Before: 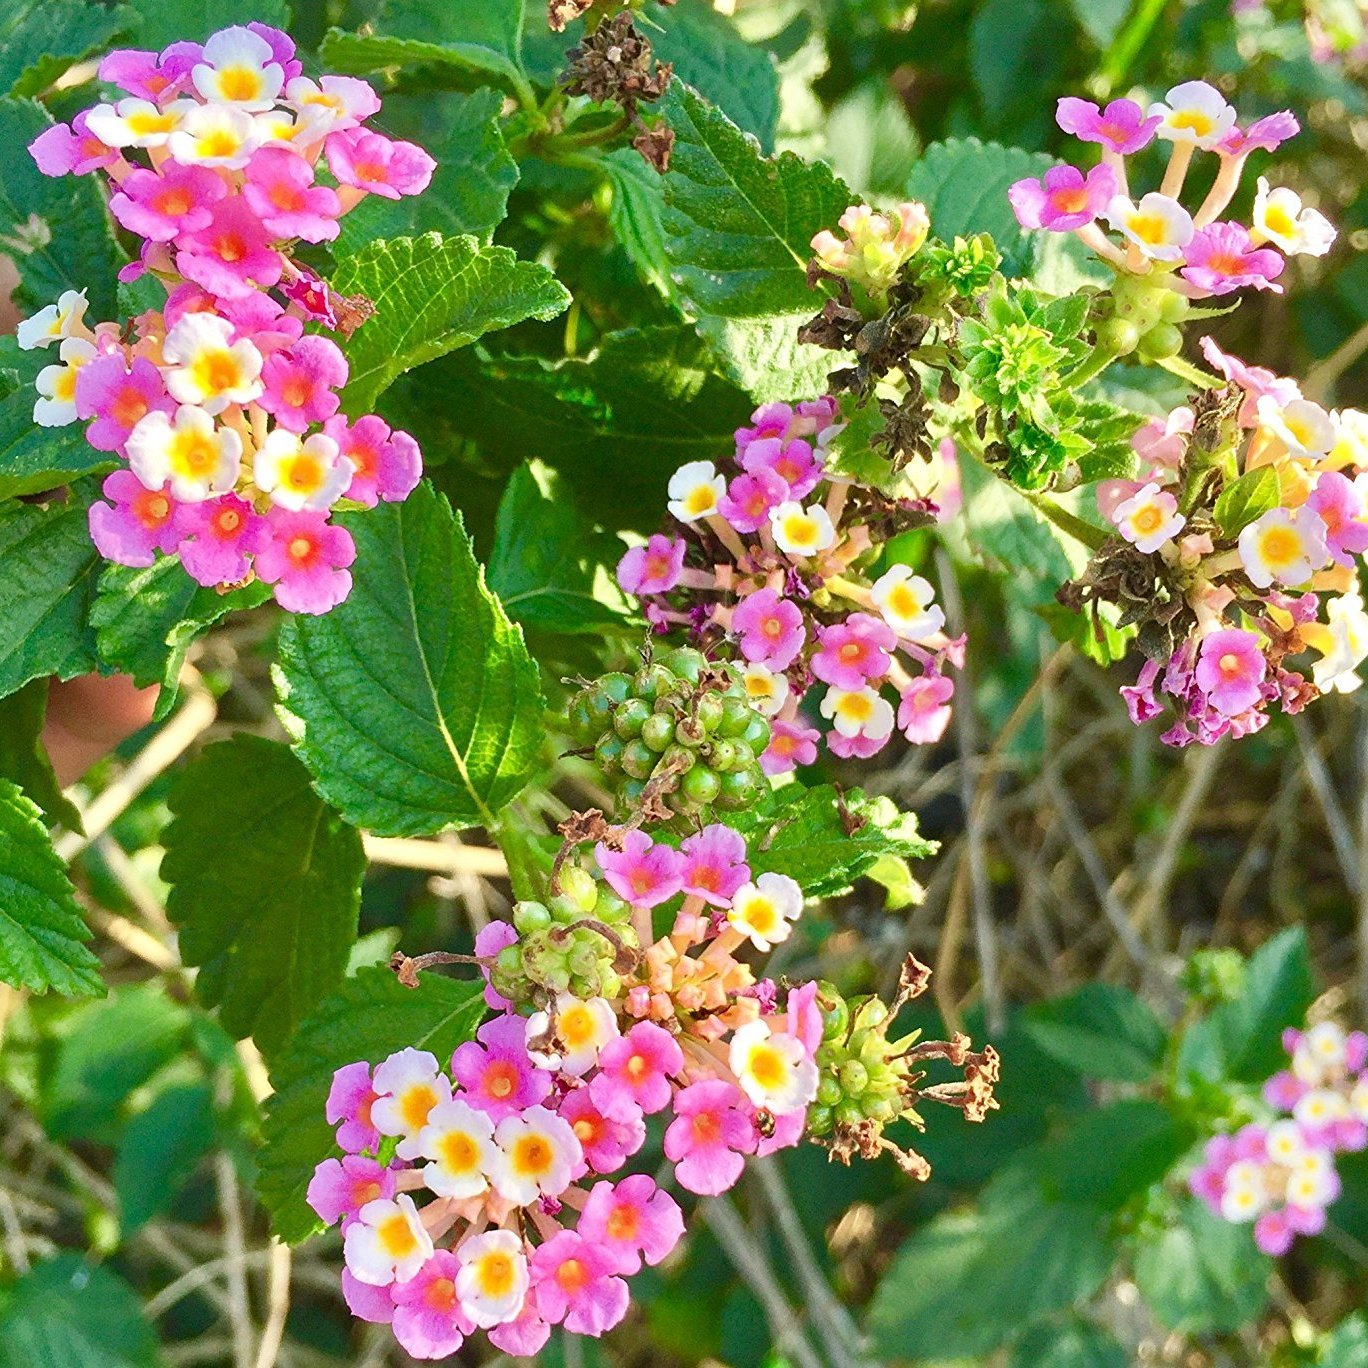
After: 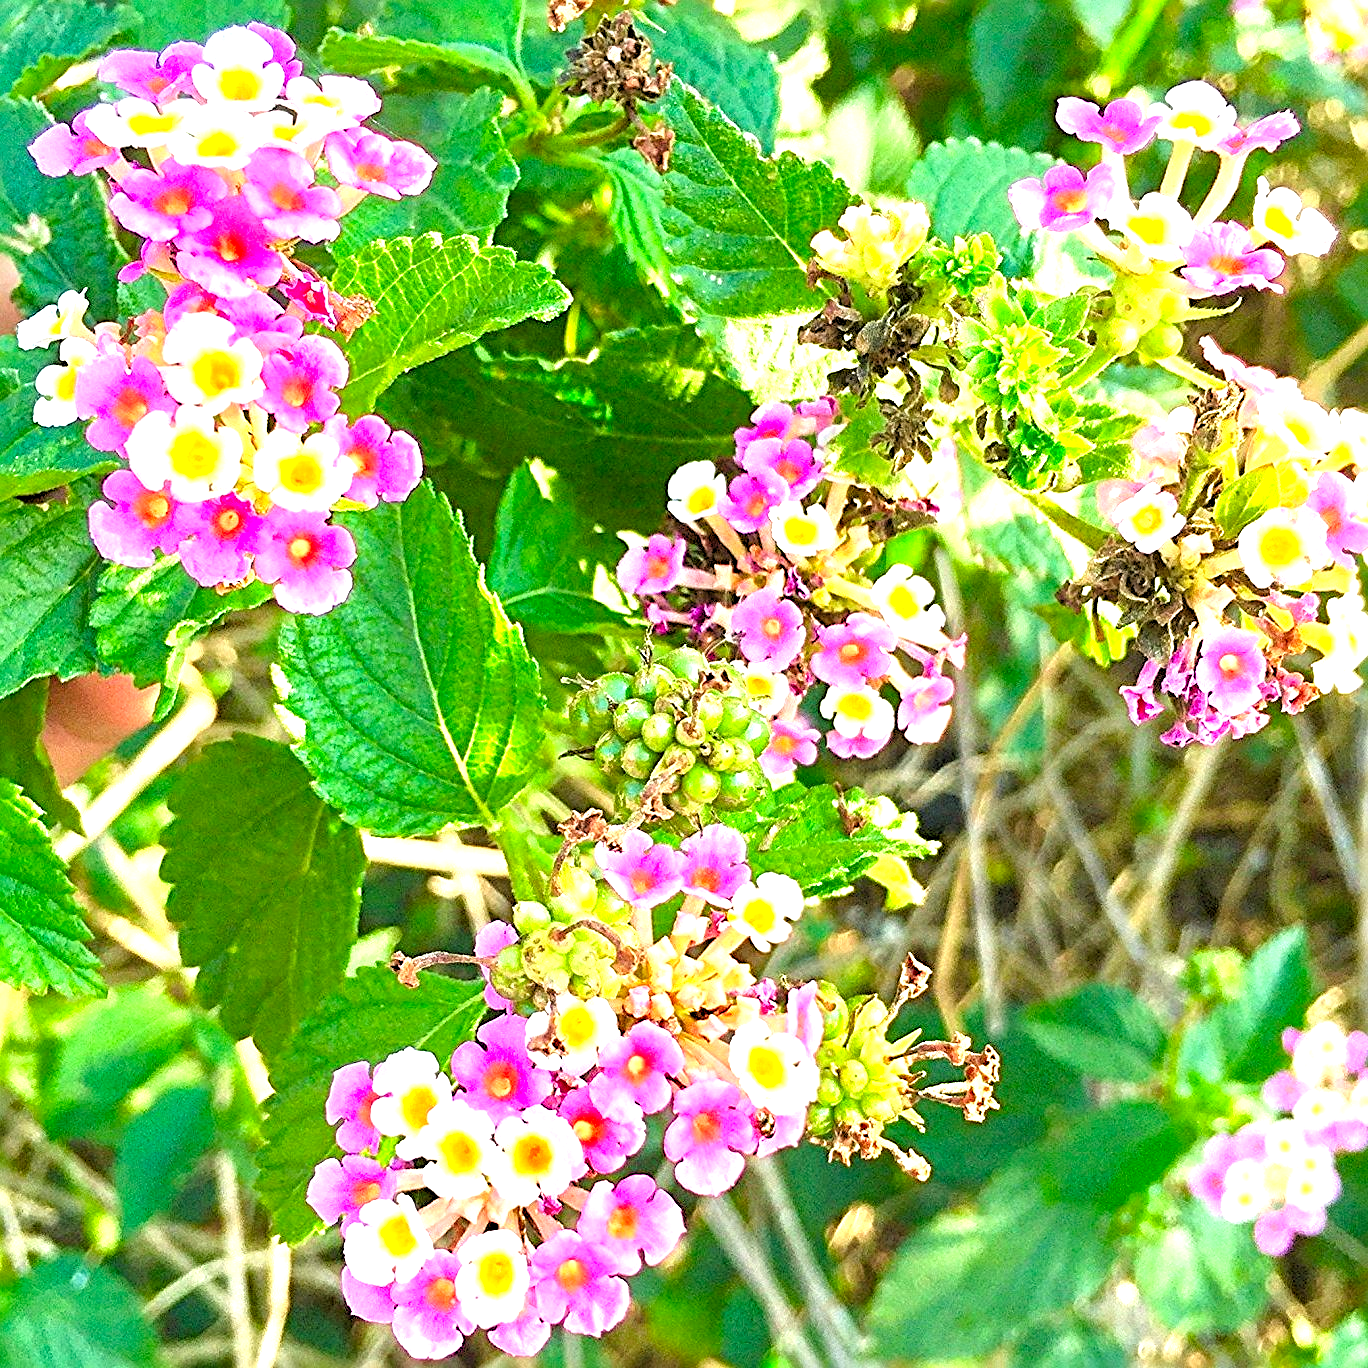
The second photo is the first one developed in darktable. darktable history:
sharpen: radius 4
exposure: black level correction 0, exposure 1.015 EV, compensate exposure bias true, compensate highlight preservation false
rgb levels: levels [[0.013, 0.434, 0.89], [0, 0.5, 1], [0, 0.5, 1]]
contrast brightness saturation: contrast 0.04, saturation 0.16
